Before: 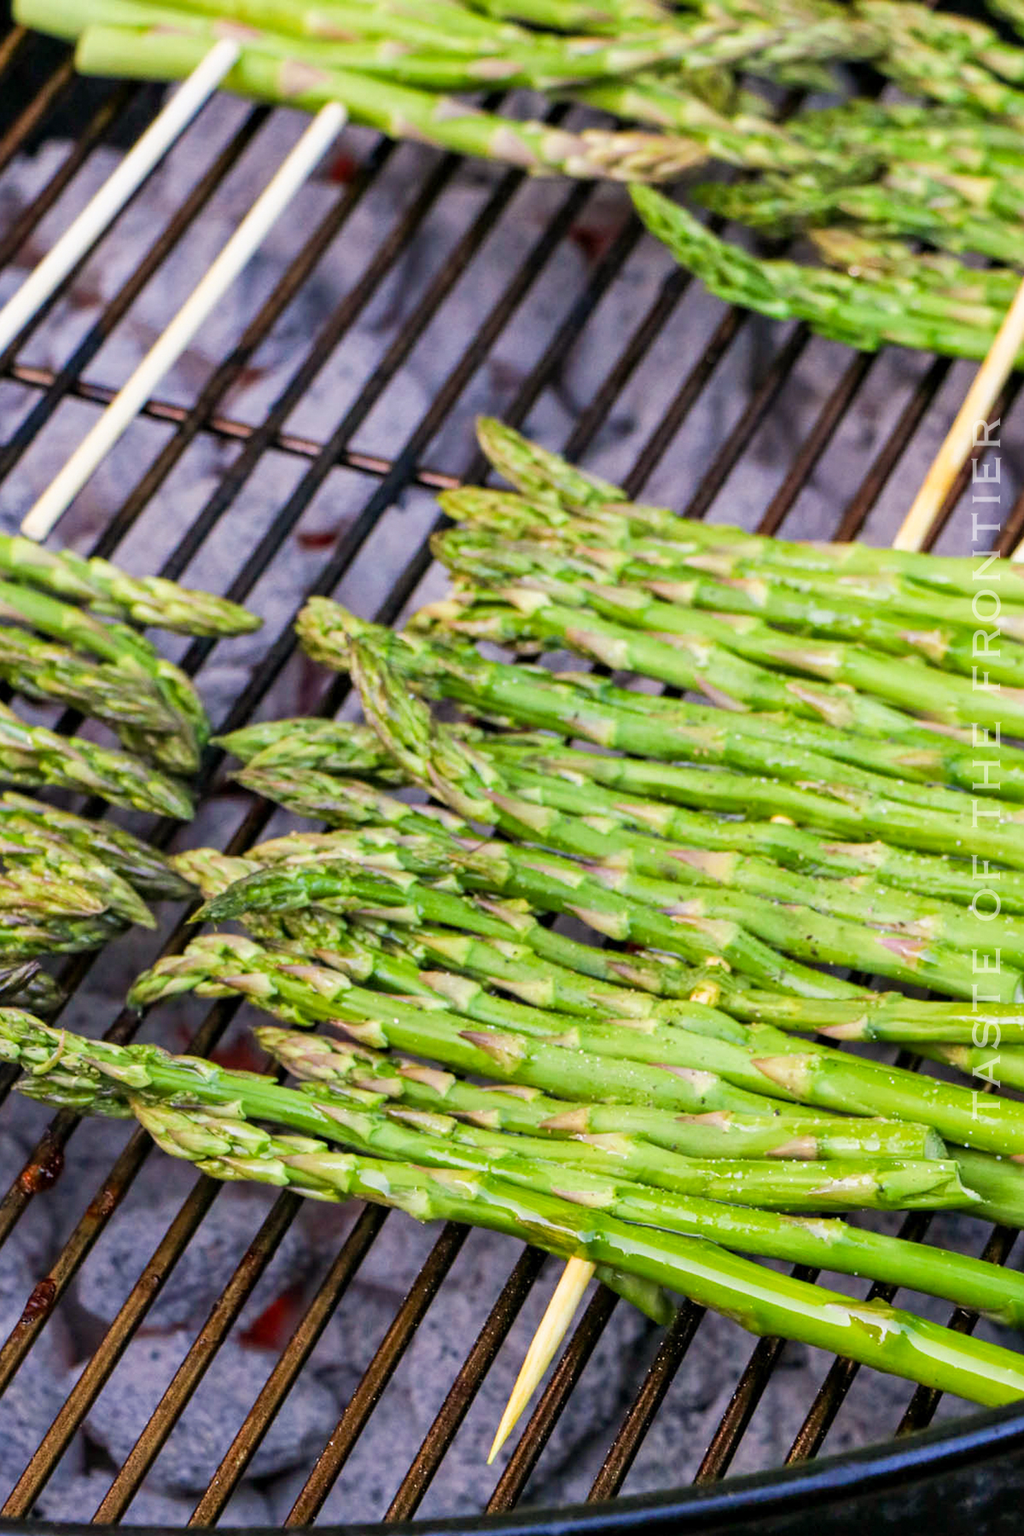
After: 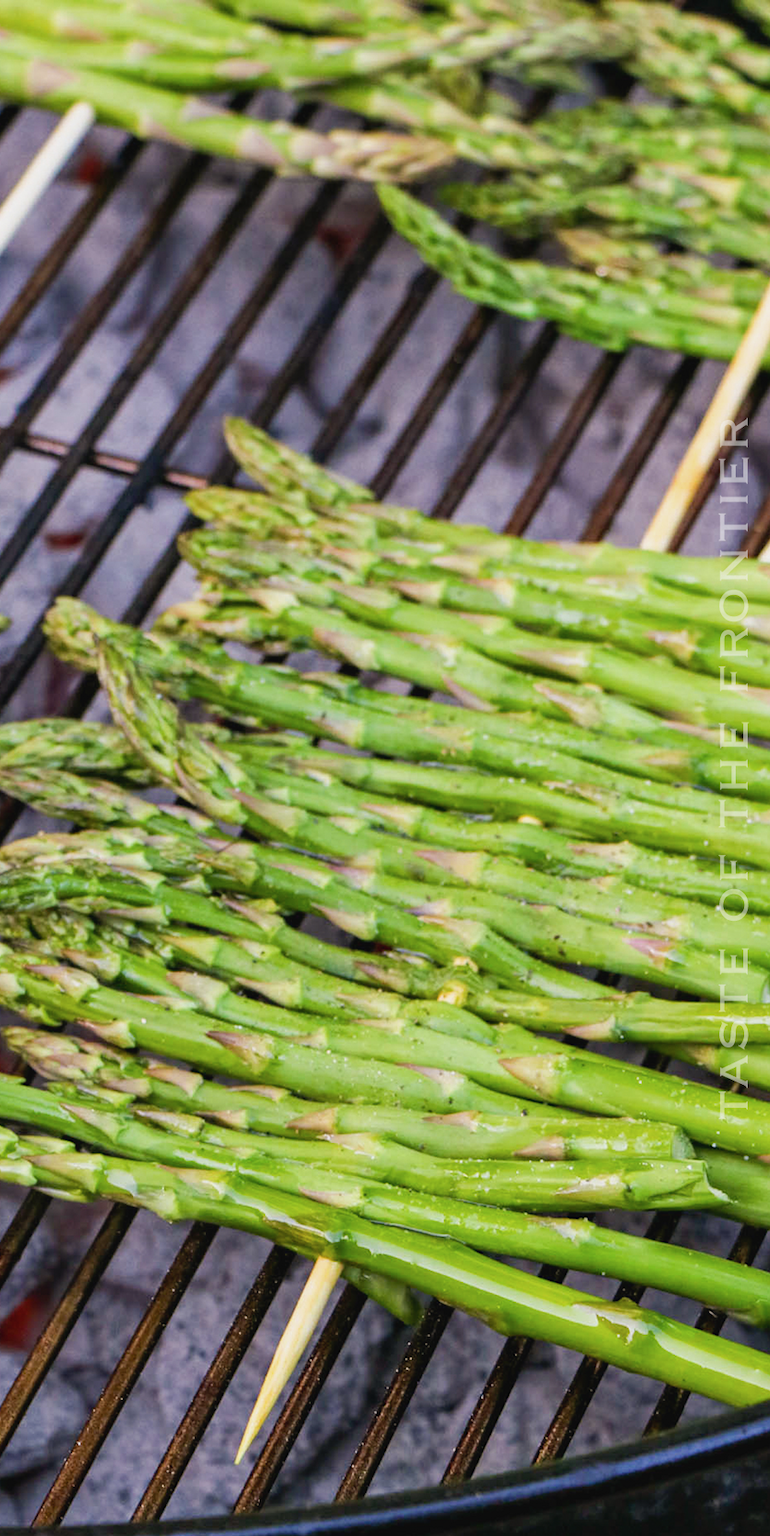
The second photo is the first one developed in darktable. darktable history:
contrast brightness saturation: contrast -0.08, brightness -0.035, saturation -0.108
crop and rotate: left 24.679%
